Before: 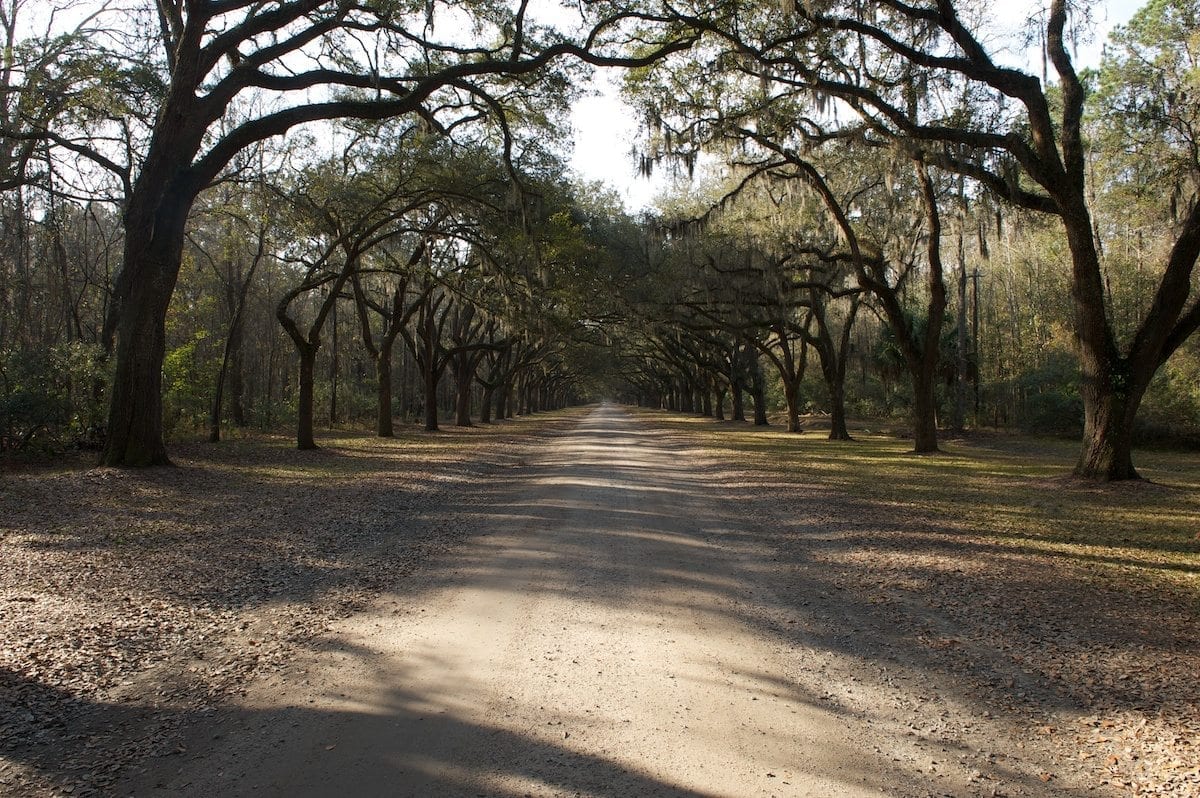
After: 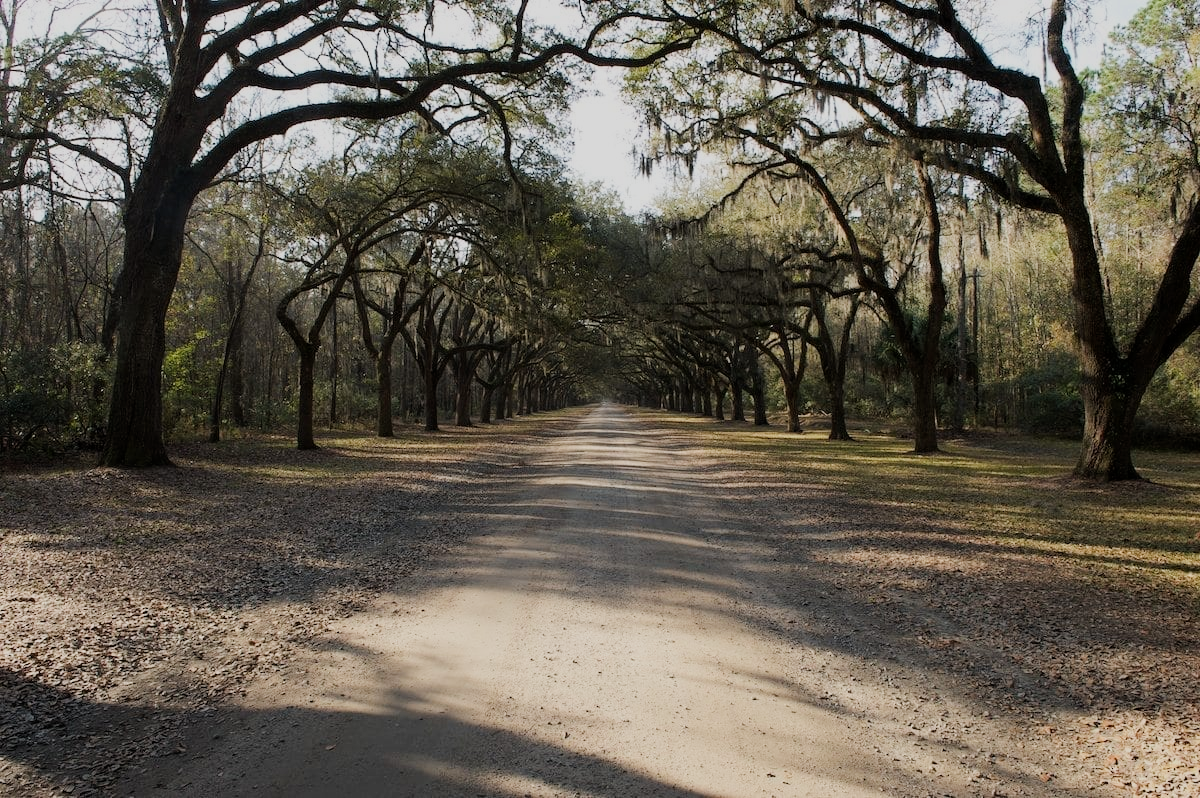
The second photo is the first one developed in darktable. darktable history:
filmic rgb: black relative exposure -7.23 EV, white relative exposure 5.37 EV, threshold 5.99 EV, hardness 3.03, contrast in shadows safe, enable highlight reconstruction true
exposure: exposure 0.299 EV, compensate highlight preservation false
